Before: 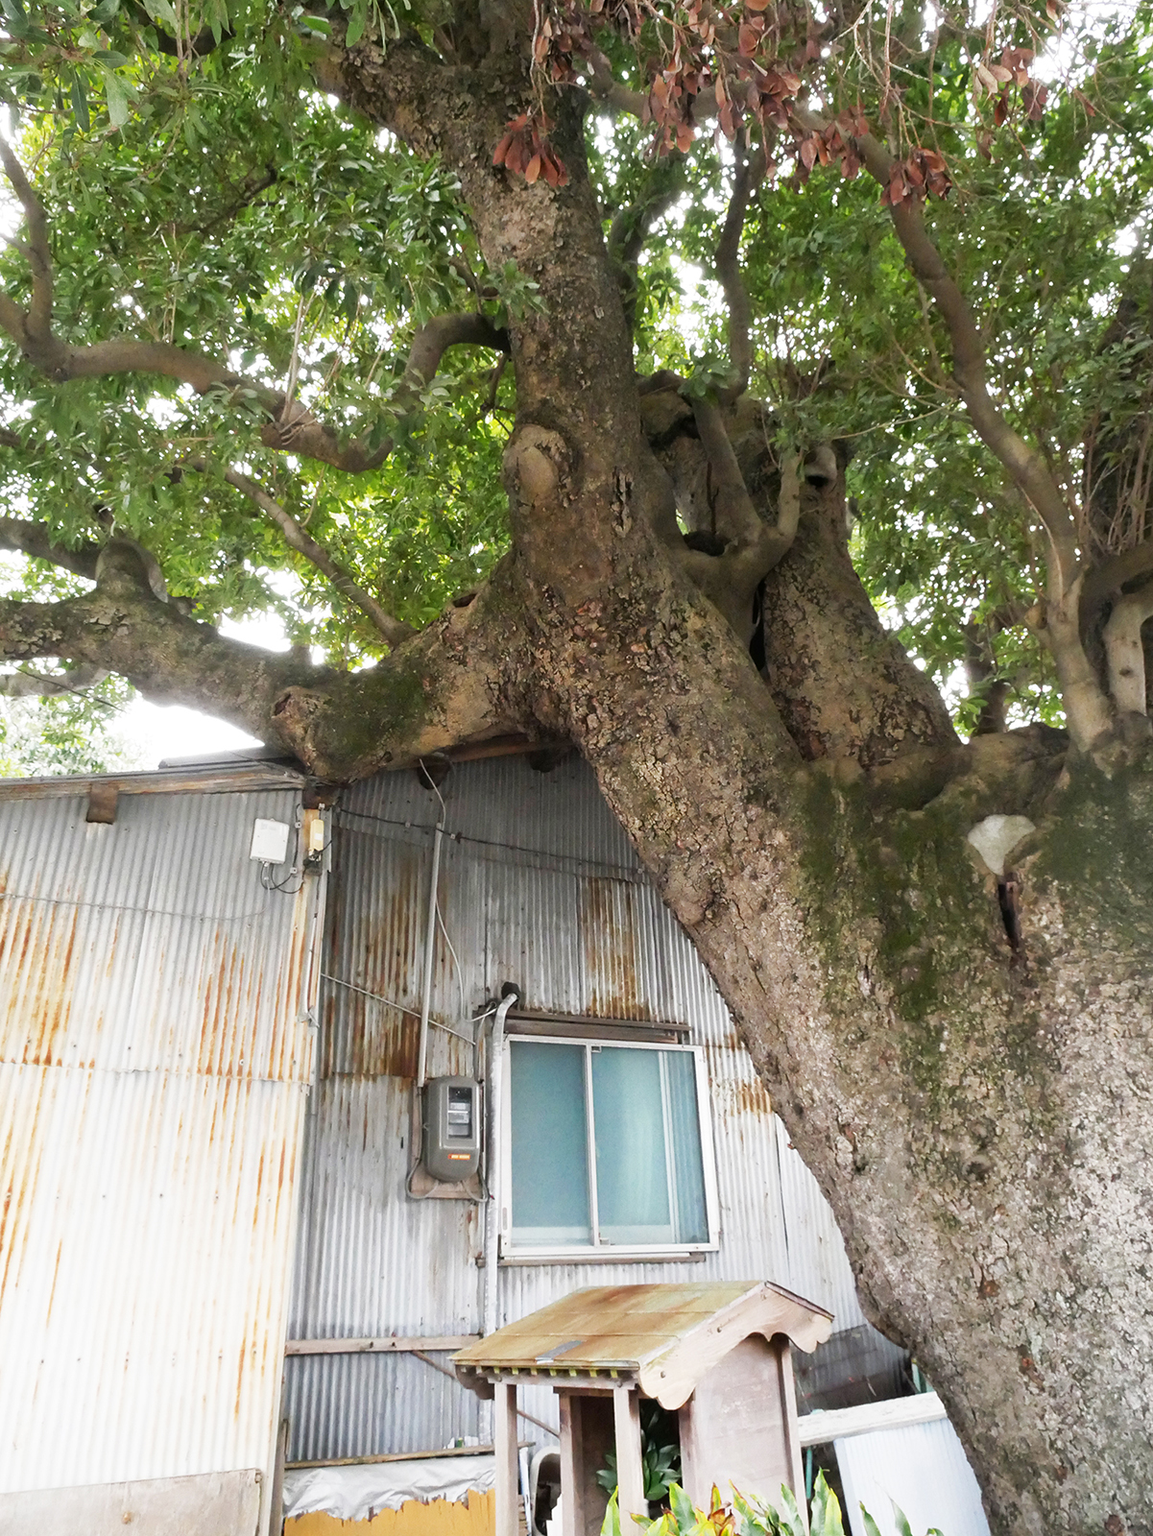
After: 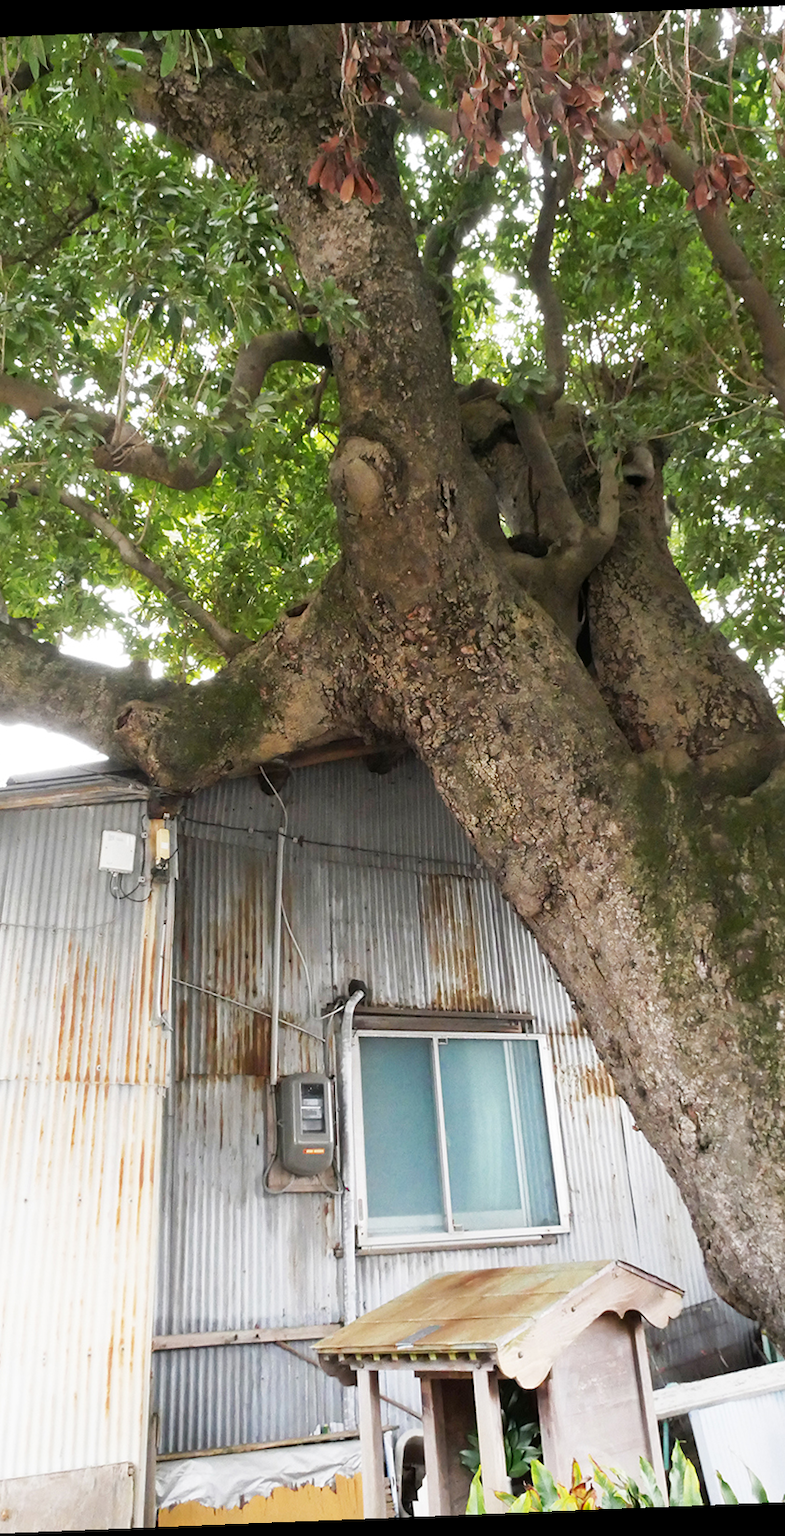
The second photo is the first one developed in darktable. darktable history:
crop and rotate: left 15.055%, right 18.278%
rotate and perspective: rotation -2.29°, automatic cropping off
